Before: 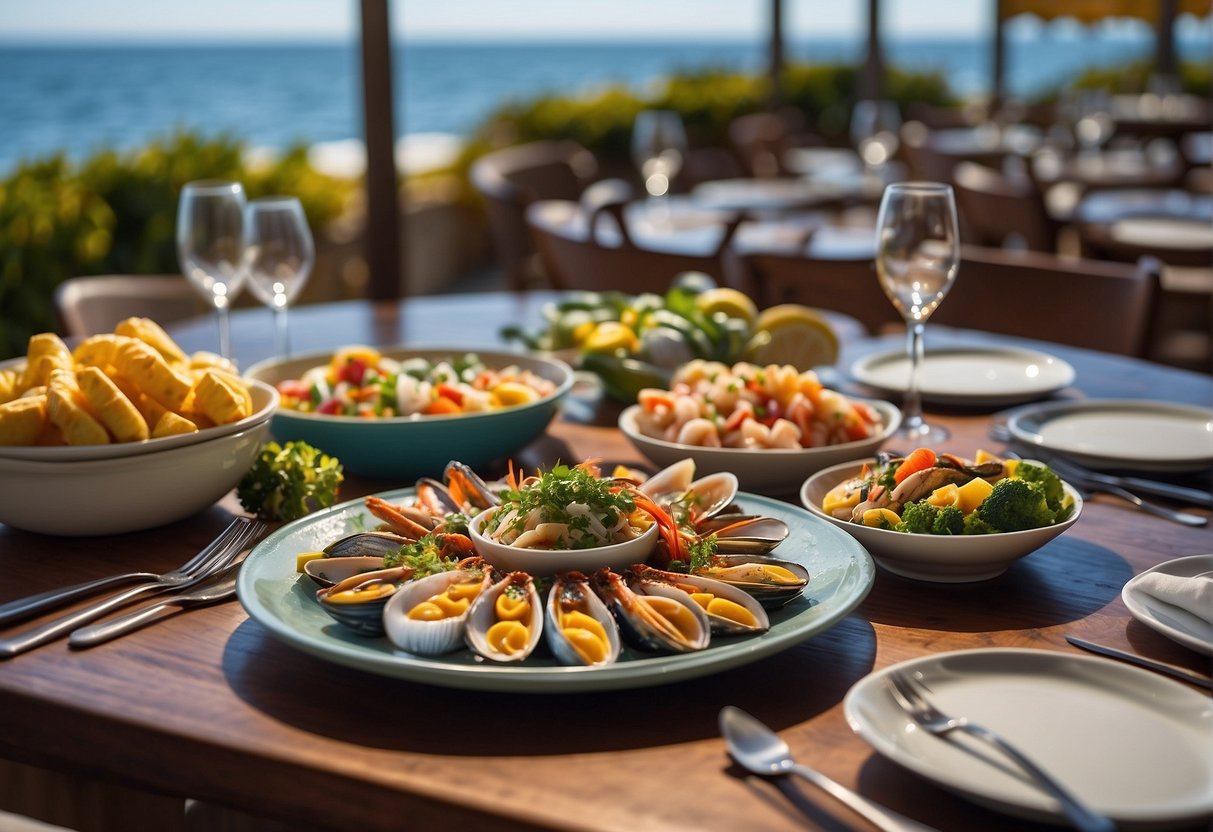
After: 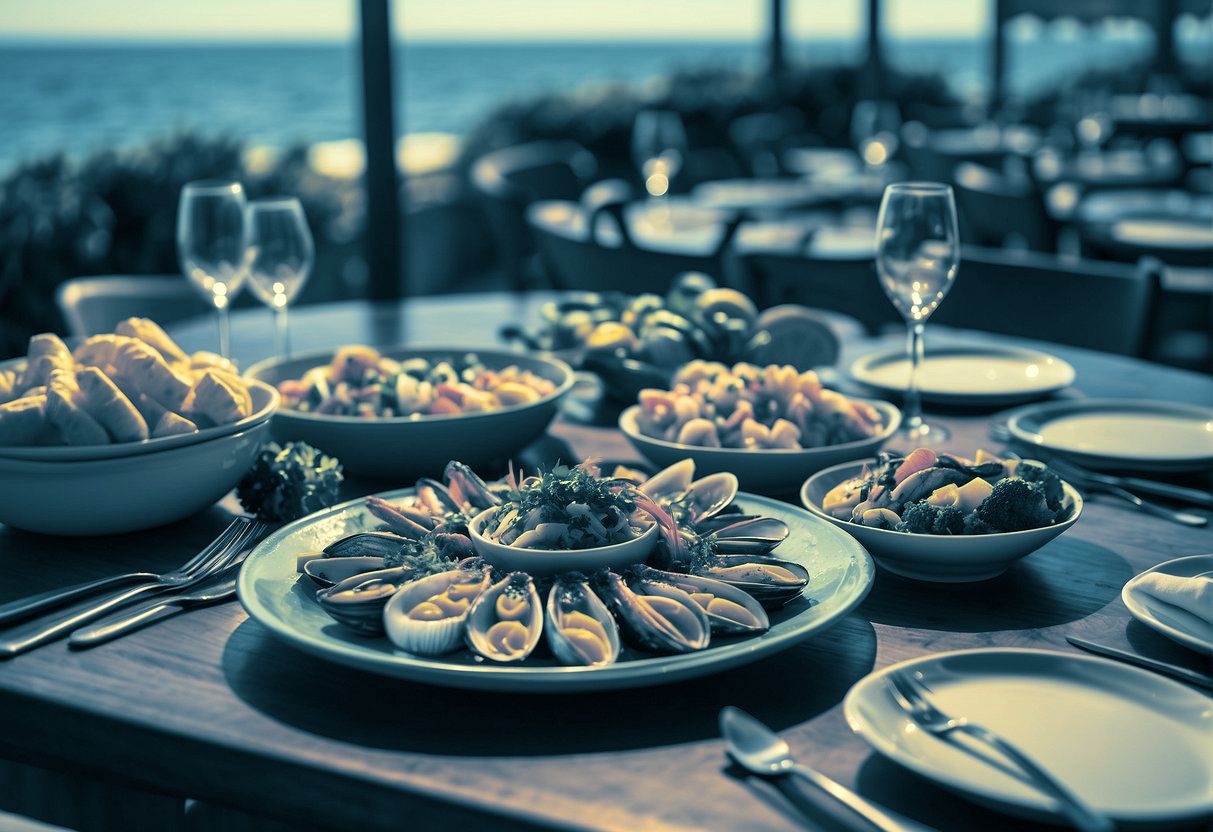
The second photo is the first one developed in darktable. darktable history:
channel mixer: red [0, 0, 0, 1, 0, 0, 0], green [0 ×4, 1, 0, 0], blue [0, 0, 0, 0.1, 0.1, 0.8, 0]
velvia: on, module defaults
split-toning: shadows › hue 212.4°, balance -70
